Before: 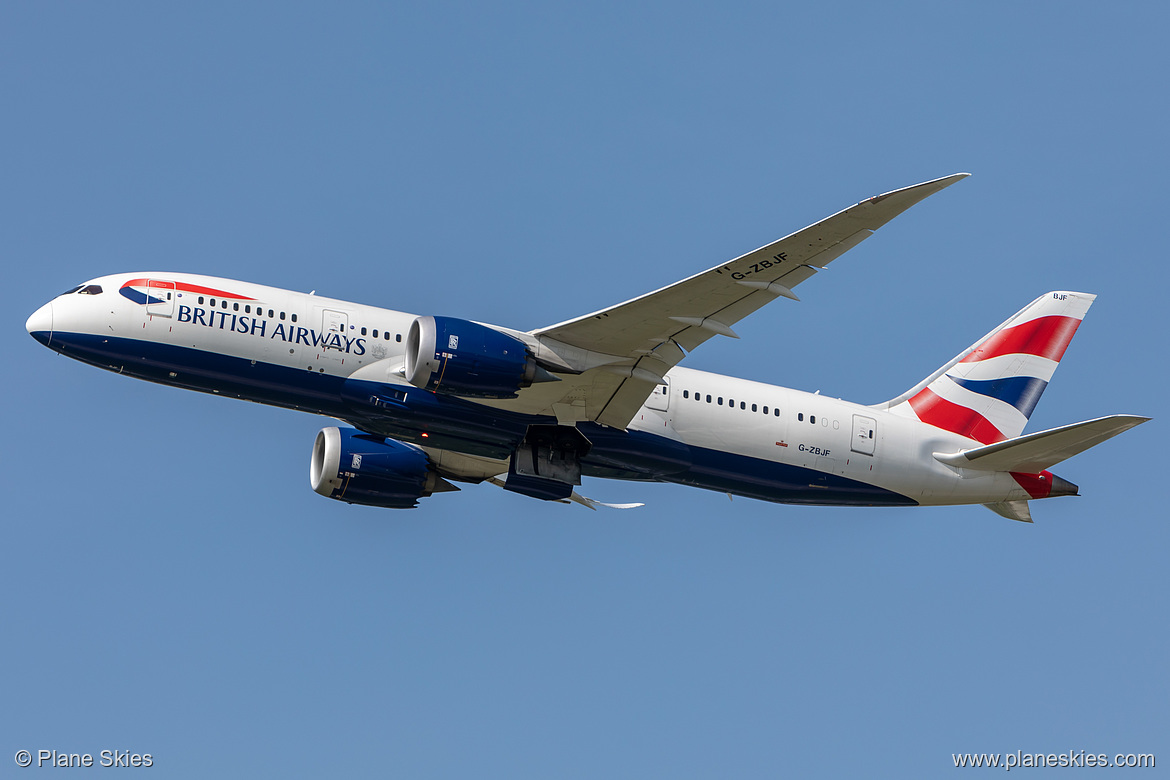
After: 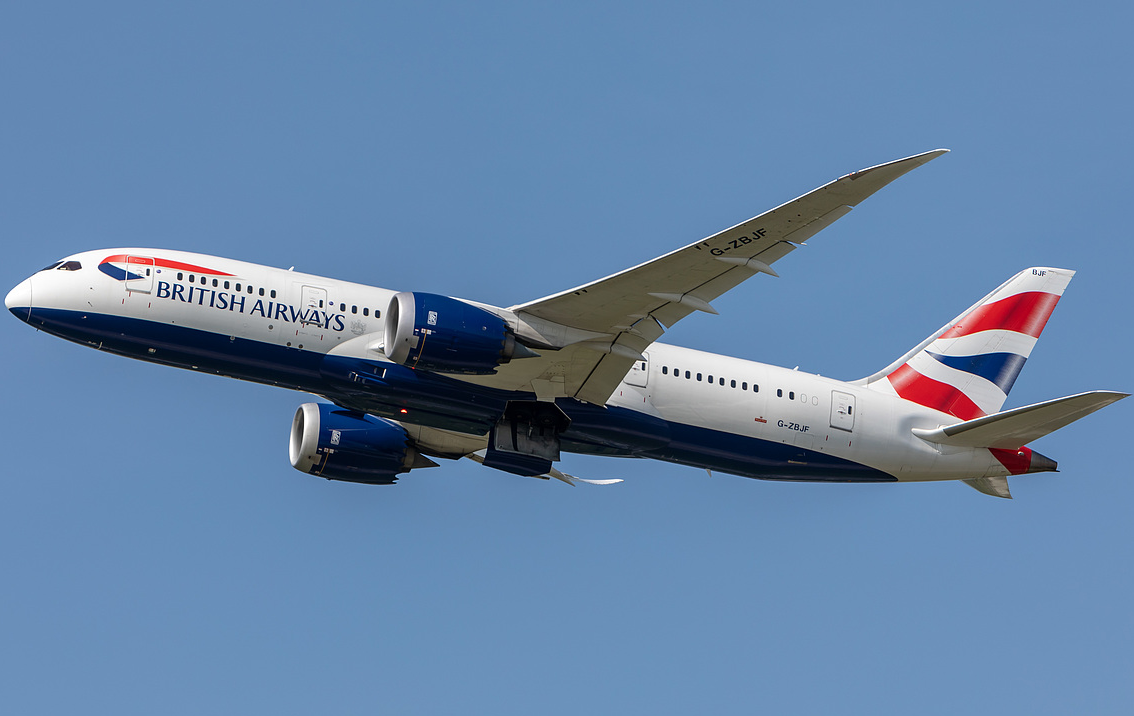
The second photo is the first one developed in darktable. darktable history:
crop: left 1.863%, top 3.177%, right 1.177%, bottom 4.972%
